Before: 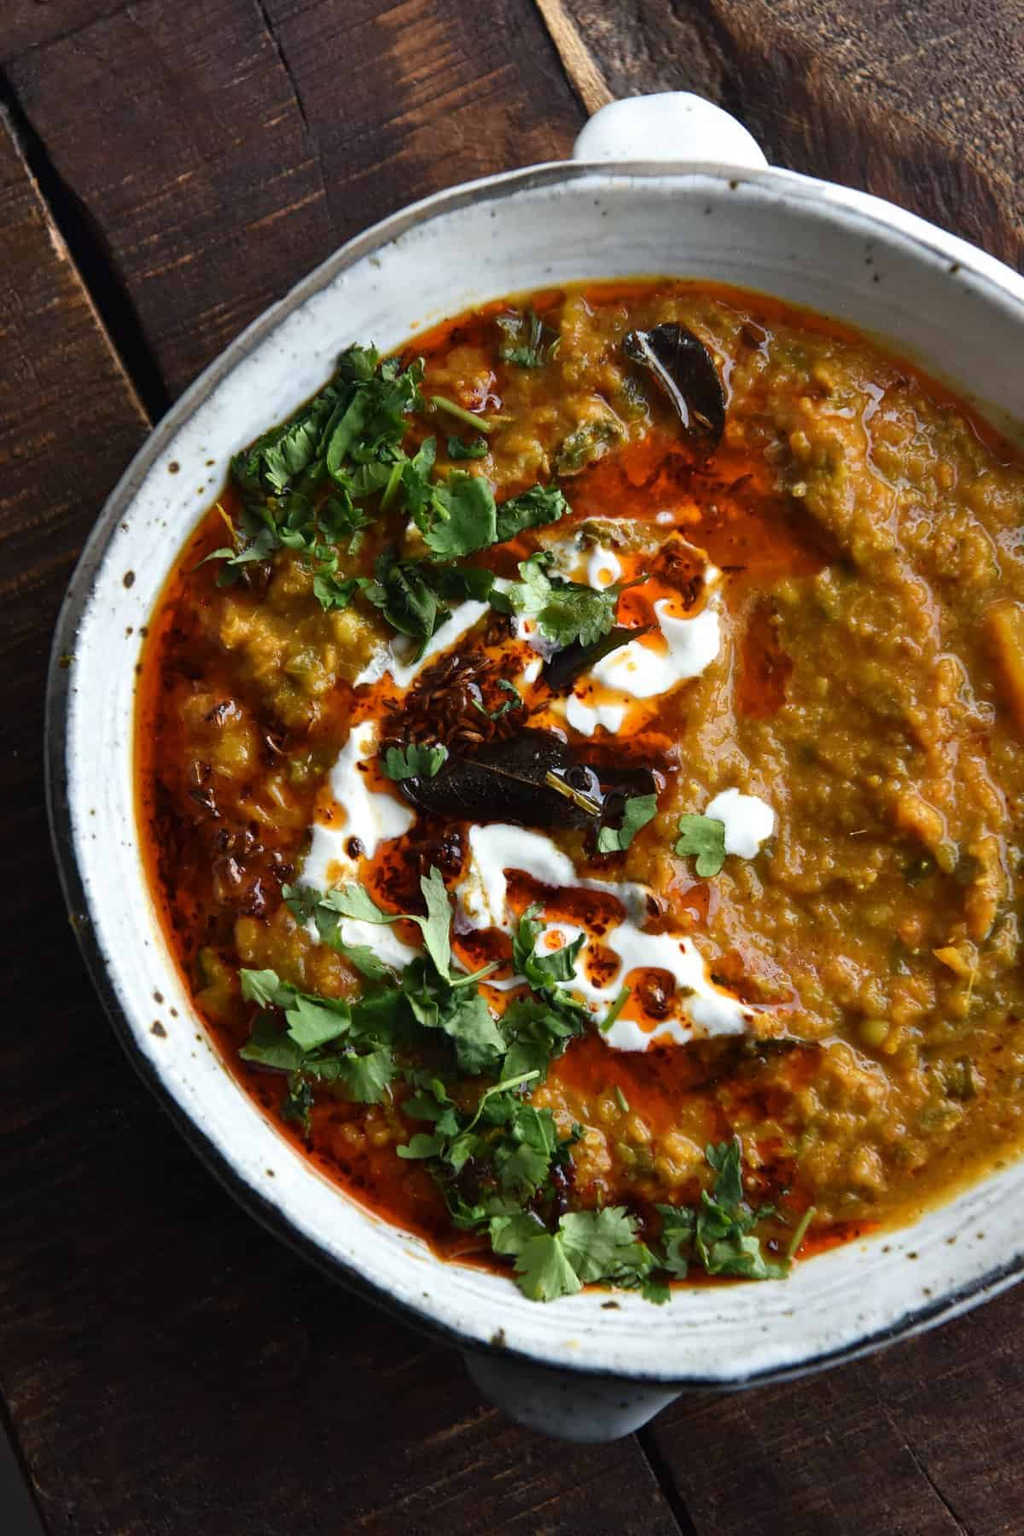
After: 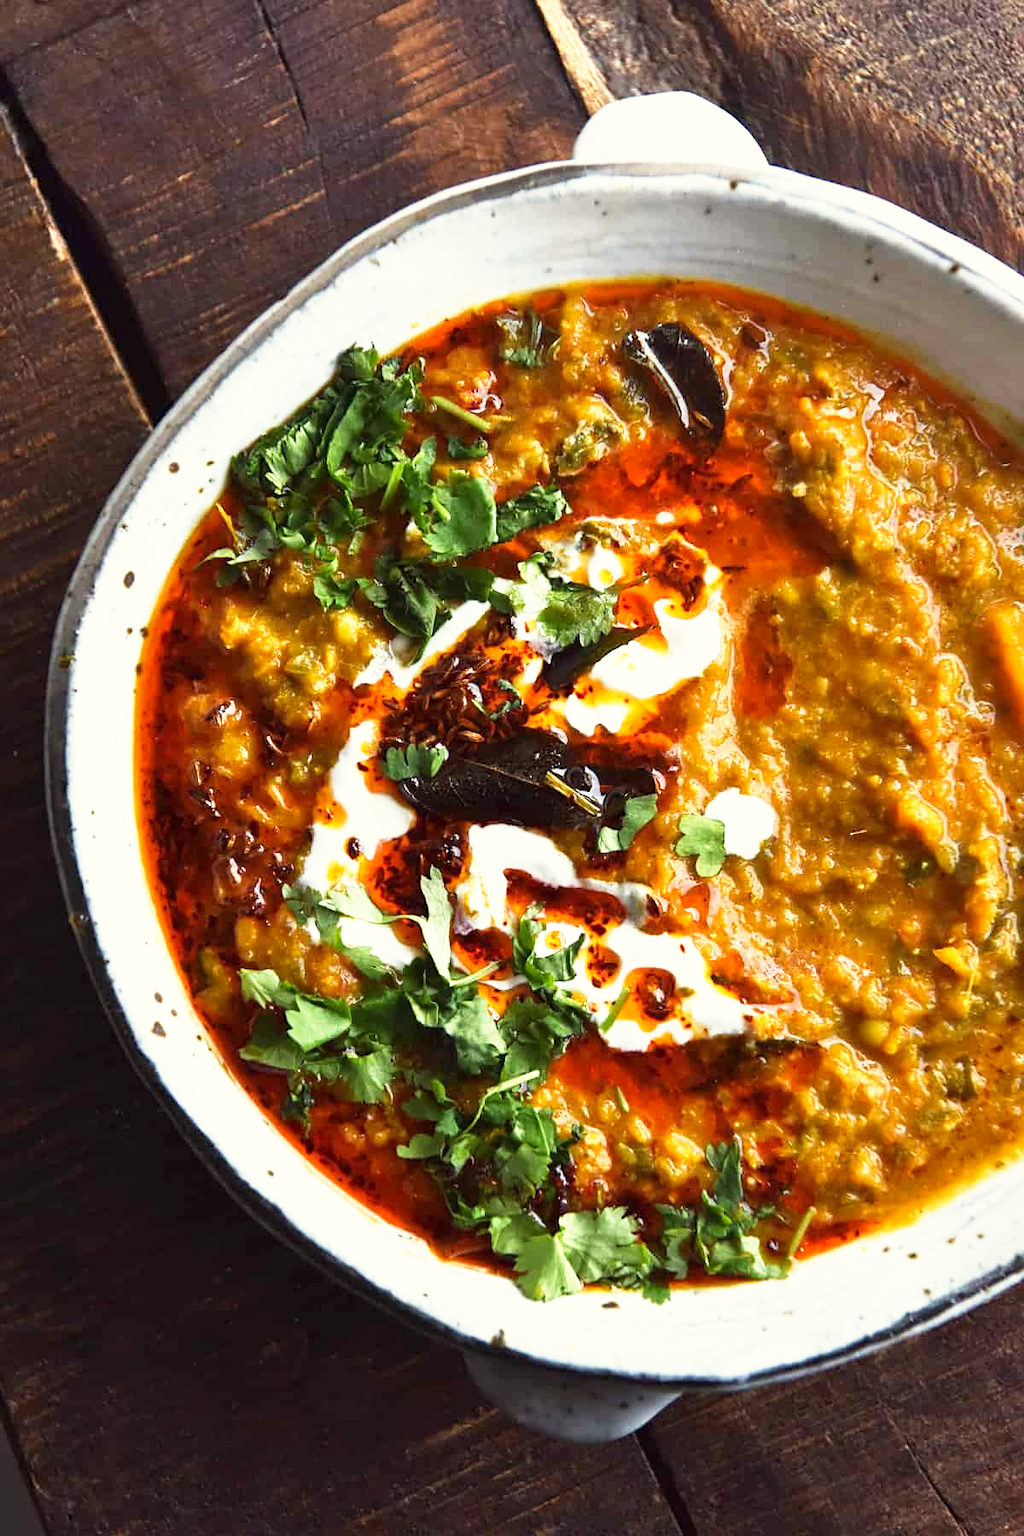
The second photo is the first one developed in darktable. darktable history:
color correction: highlights a* -1.11, highlights b* 4.56, shadows a* 3.63
sharpen: amount 0.214
base curve: curves: ch0 [(0, 0) (0.495, 0.917) (1, 1)], preserve colors none
